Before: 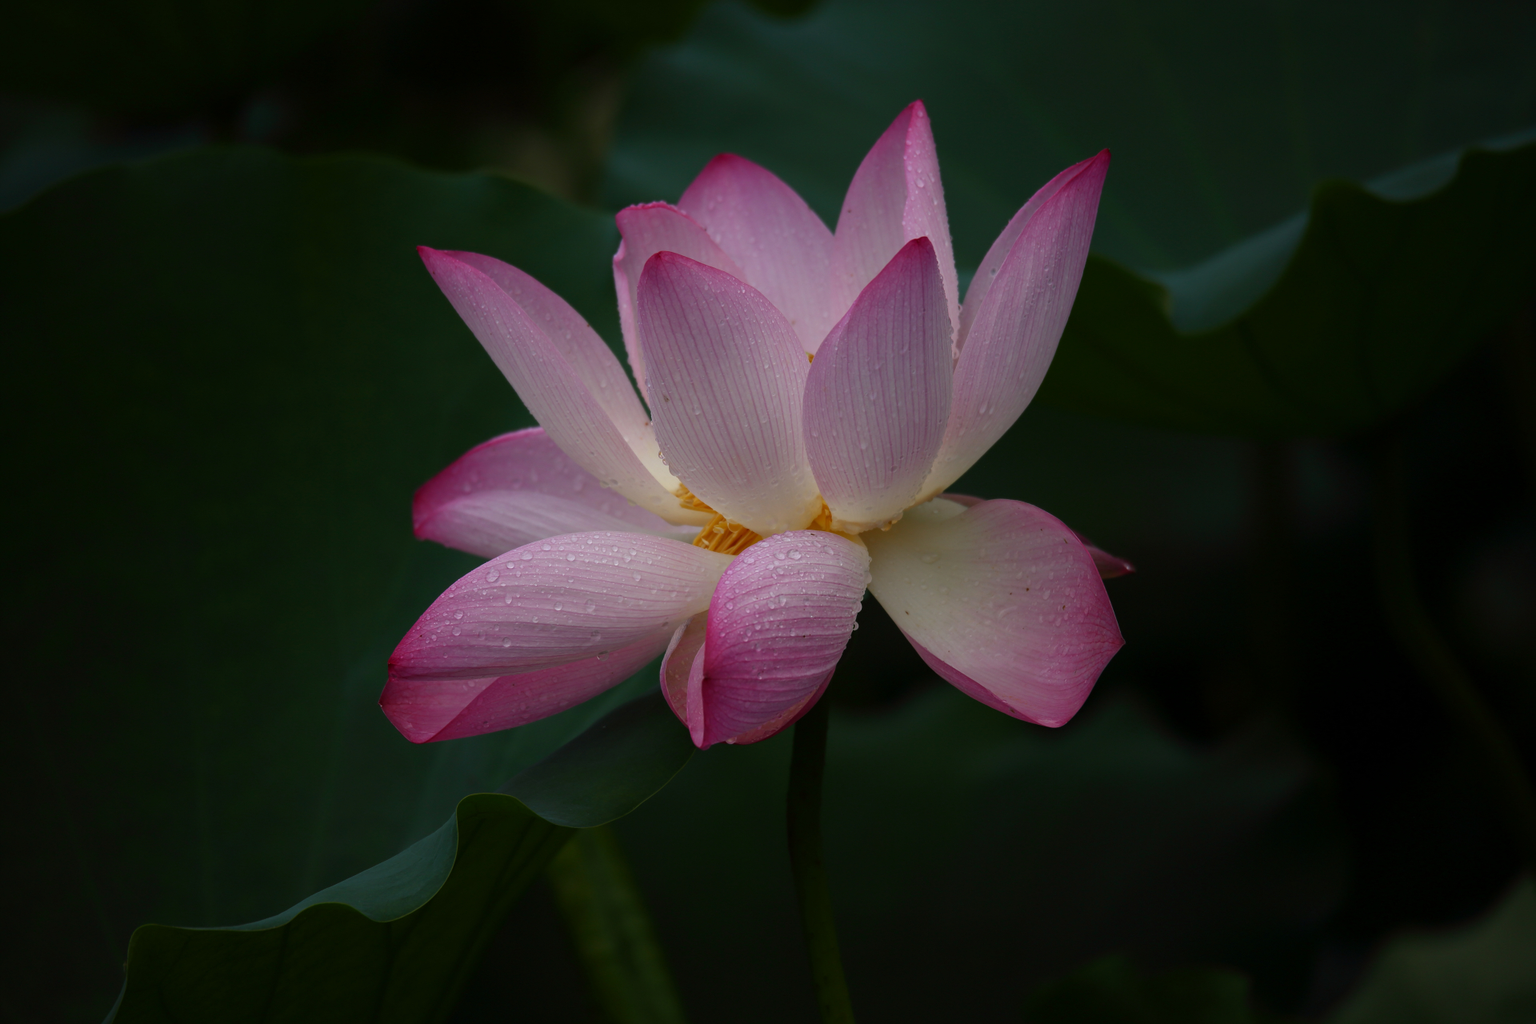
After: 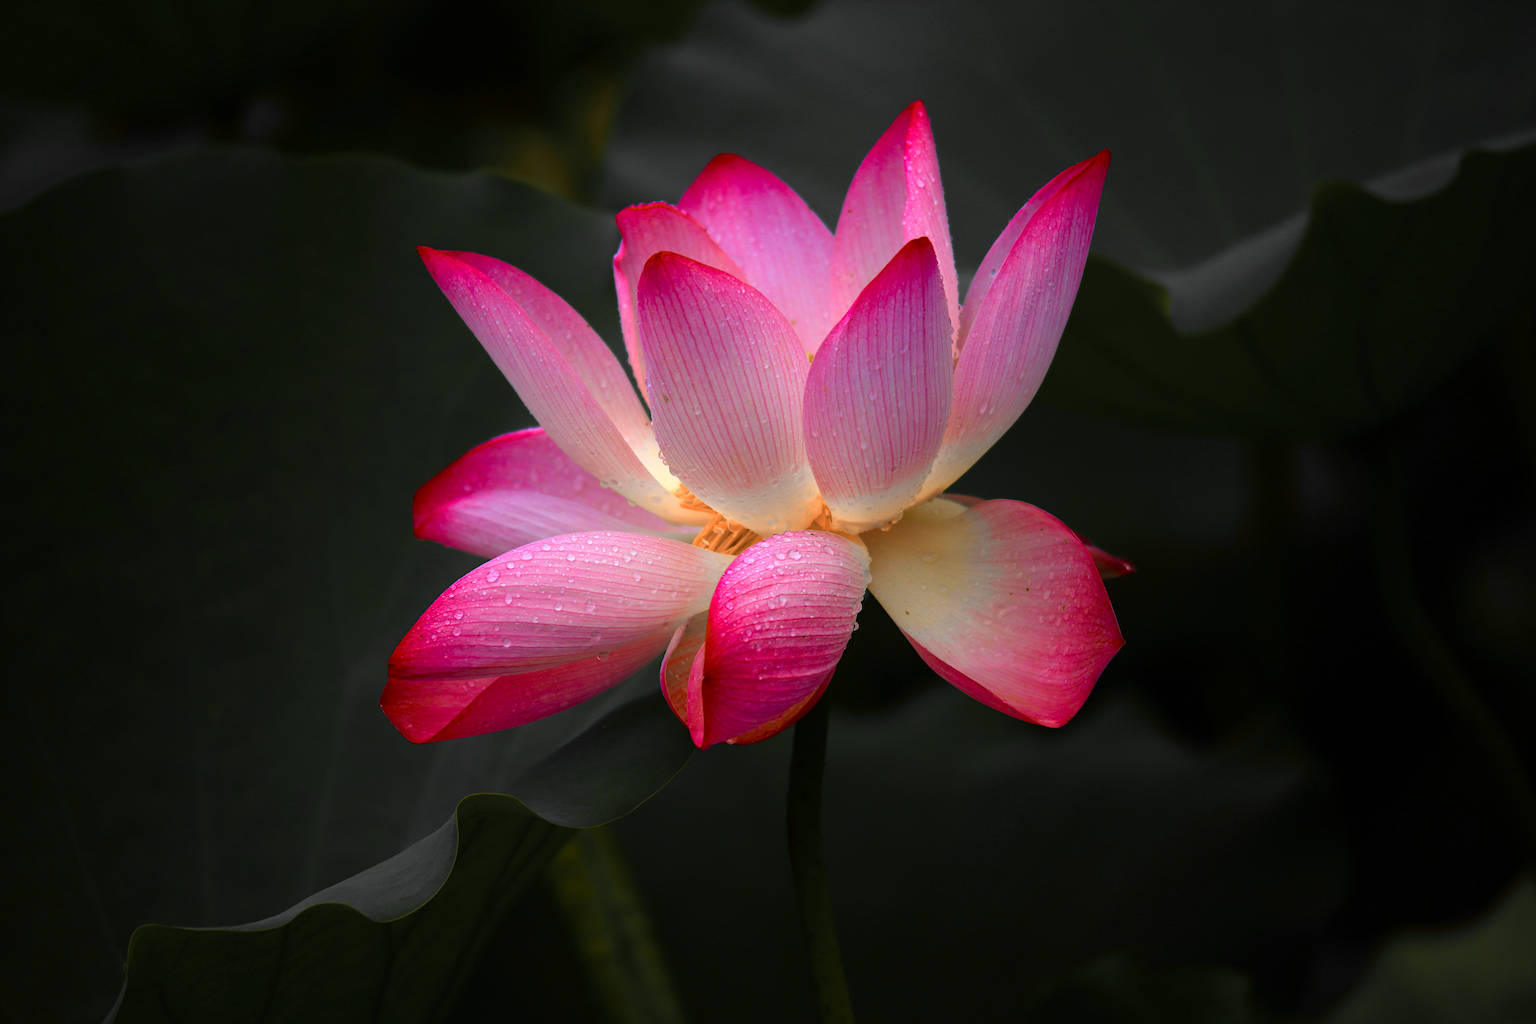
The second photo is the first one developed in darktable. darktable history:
contrast brightness saturation: contrast 0.031, brightness -0.034
color zones: curves: ch0 [(0.009, 0.528) (0.136, 0.6) (0.255, 0.586) (0.39, 0.528) (0.522, 0.584) (0.686, 0.736) (0.849, 0.561)]; ch1 [(0.045, 0.781) (0.14, 0.416) (0.257, 0.695) (0.442, 0.032) (0.738, 0.338) (0.818, 0.632) (0.891, 0.741) (1, 0.704)]; ch2 [(0, 0.667) (0.141, 0.52) (0.26, 0.37) (0.474, 0.432) (0.743, 0.286)]
levels: mode automatic, levels [0, 0.352, 0.703]
velvia: strength 40.22%
